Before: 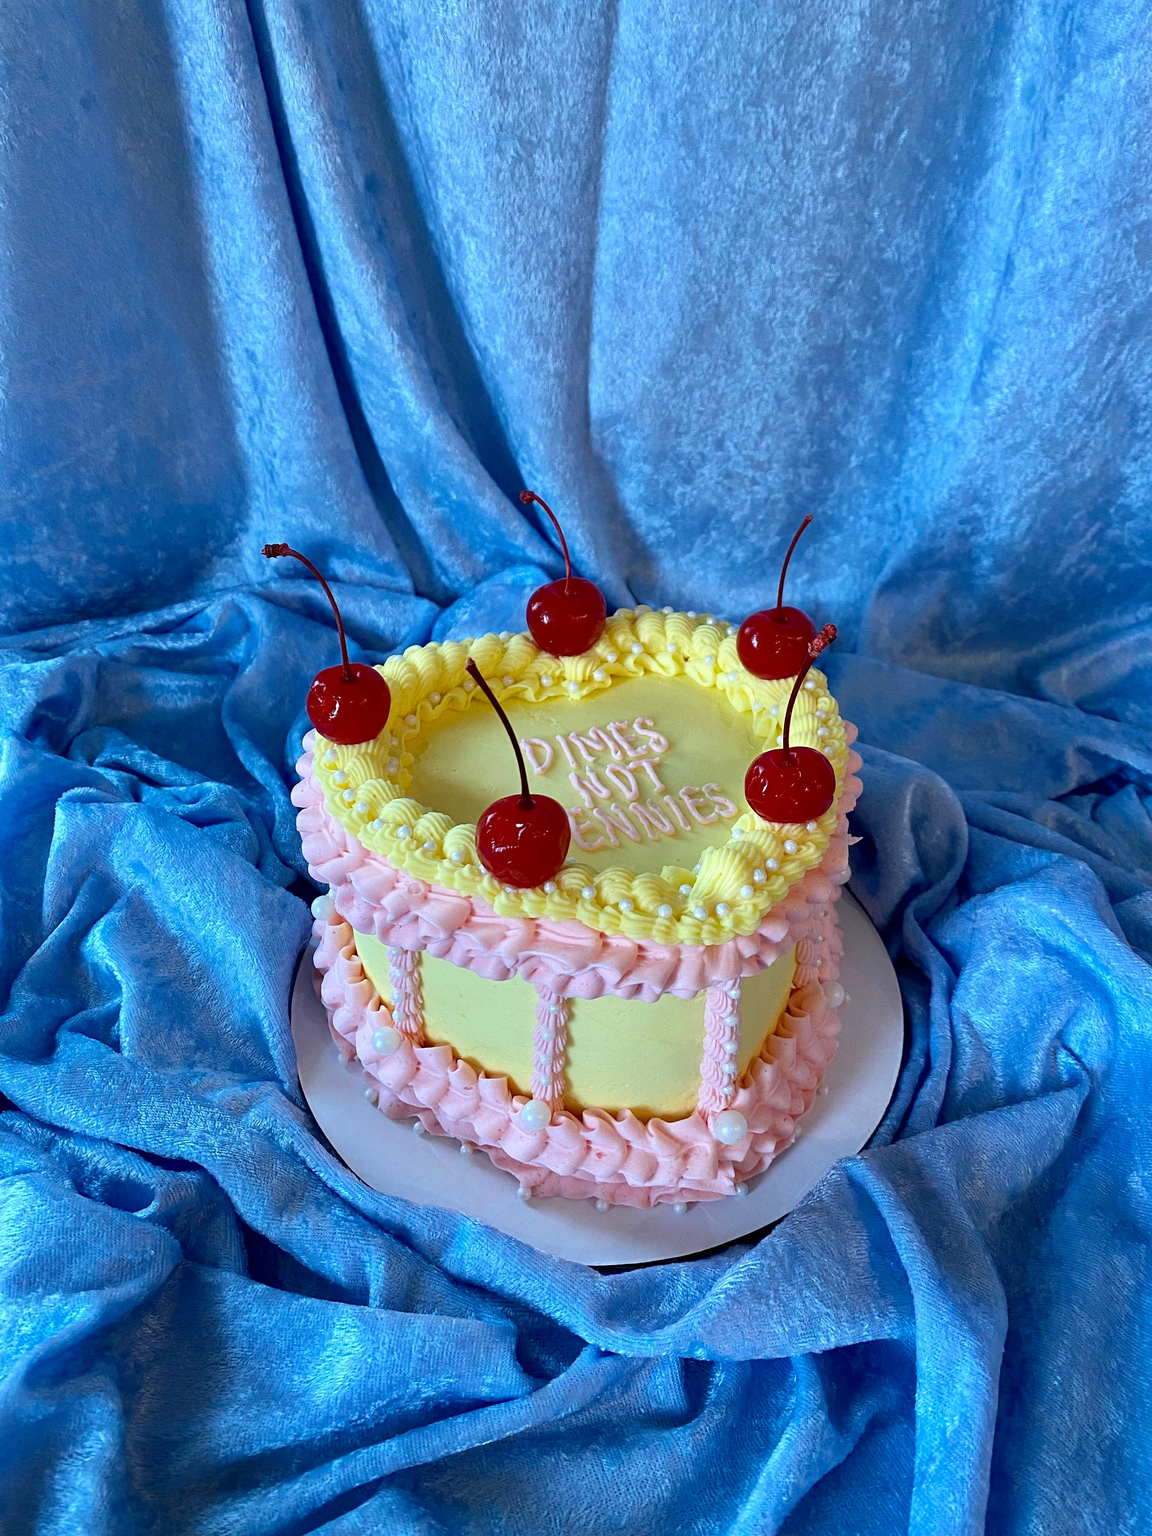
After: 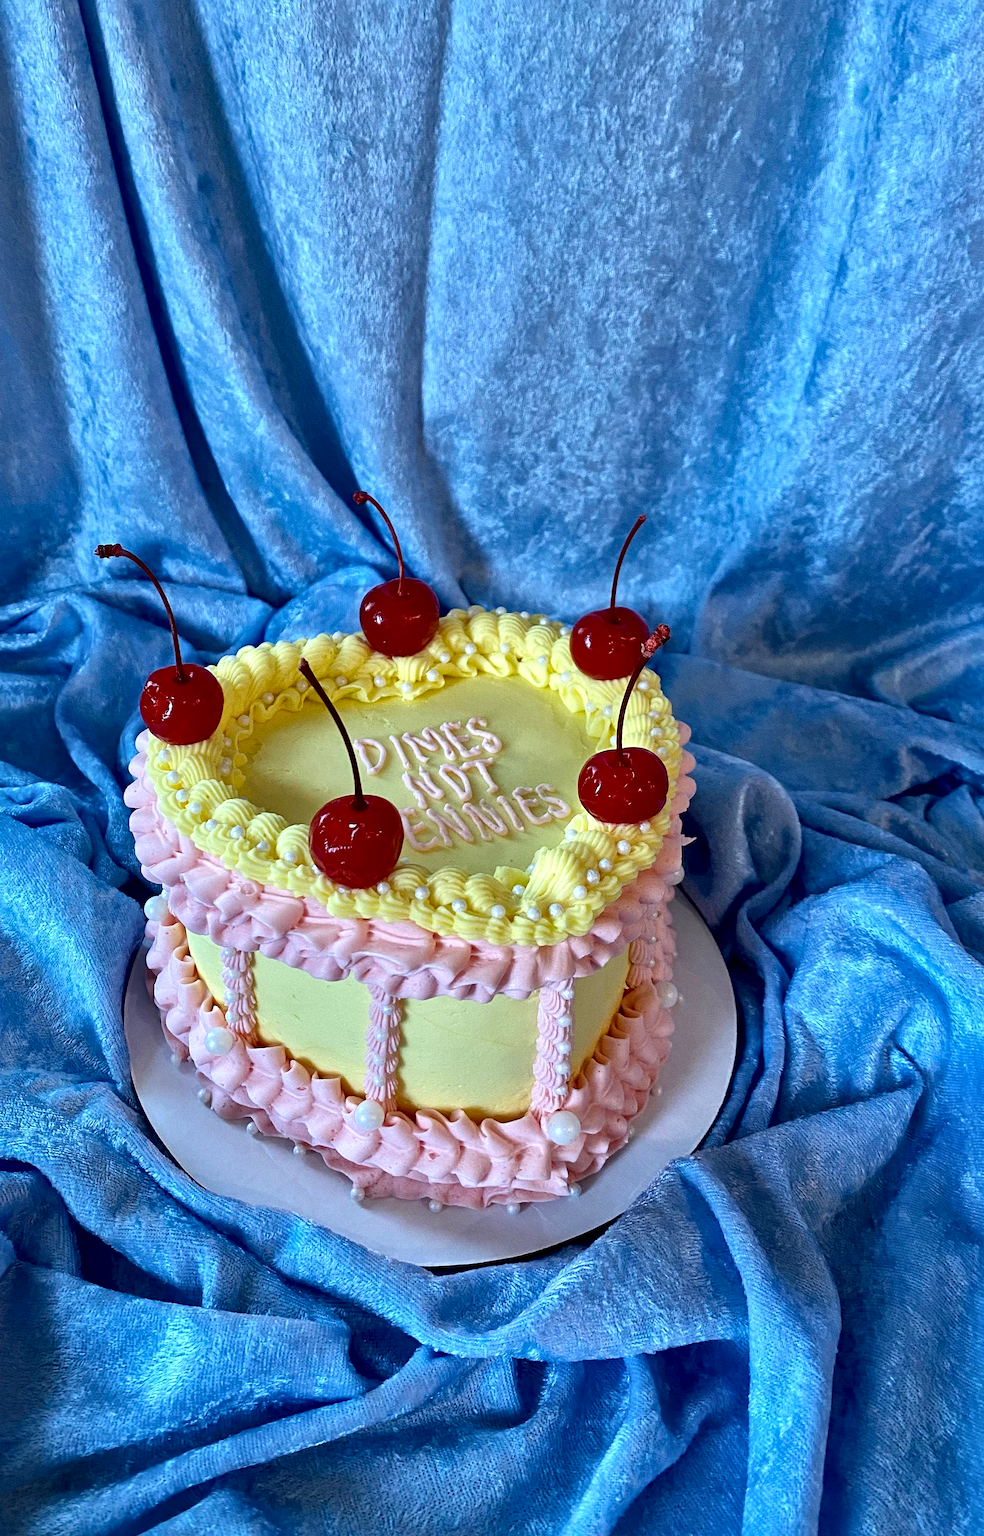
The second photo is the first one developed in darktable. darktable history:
exposure: compensate highlight preservation false
crop and rotate: left 14.524%
local contrast: mode bilateral grid, contrast 25, coarseness 60, detail 151%, midtone range 0.2
